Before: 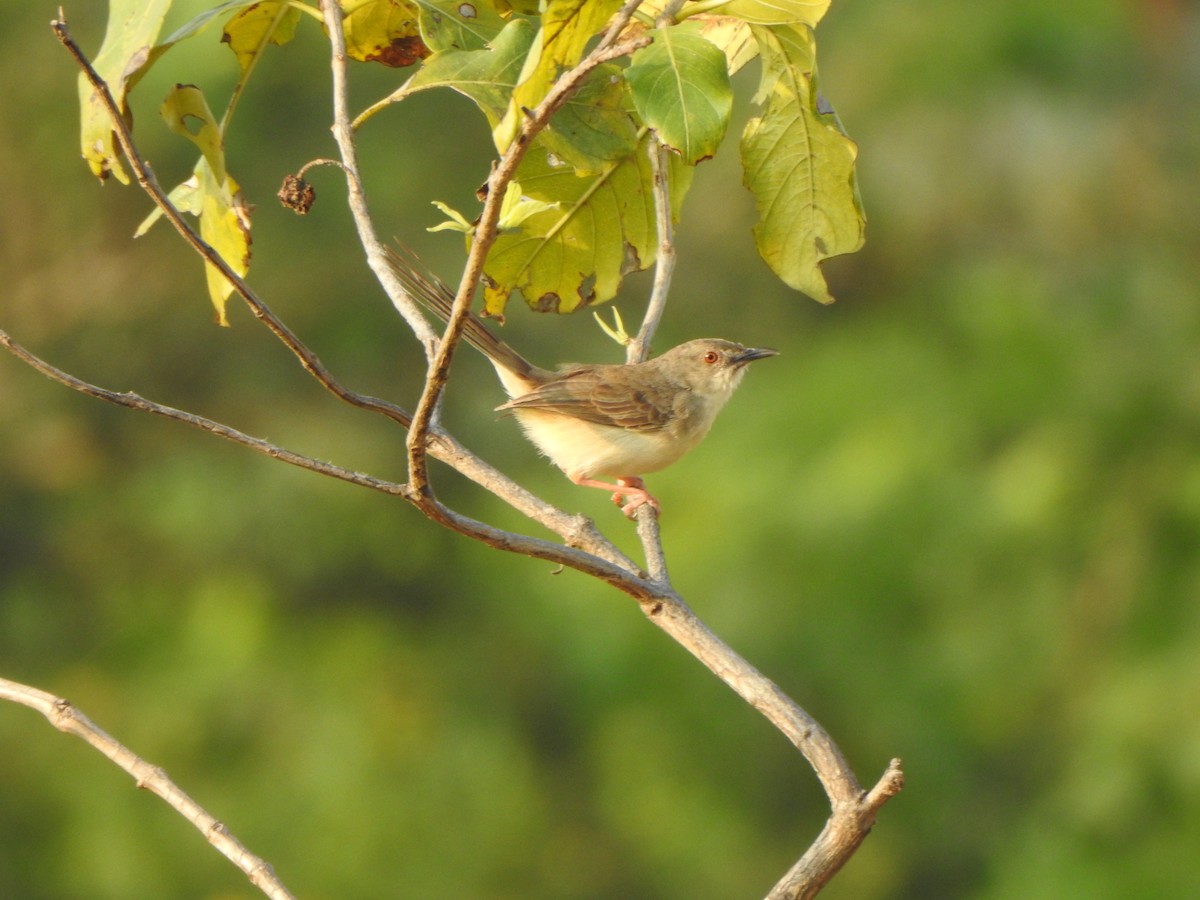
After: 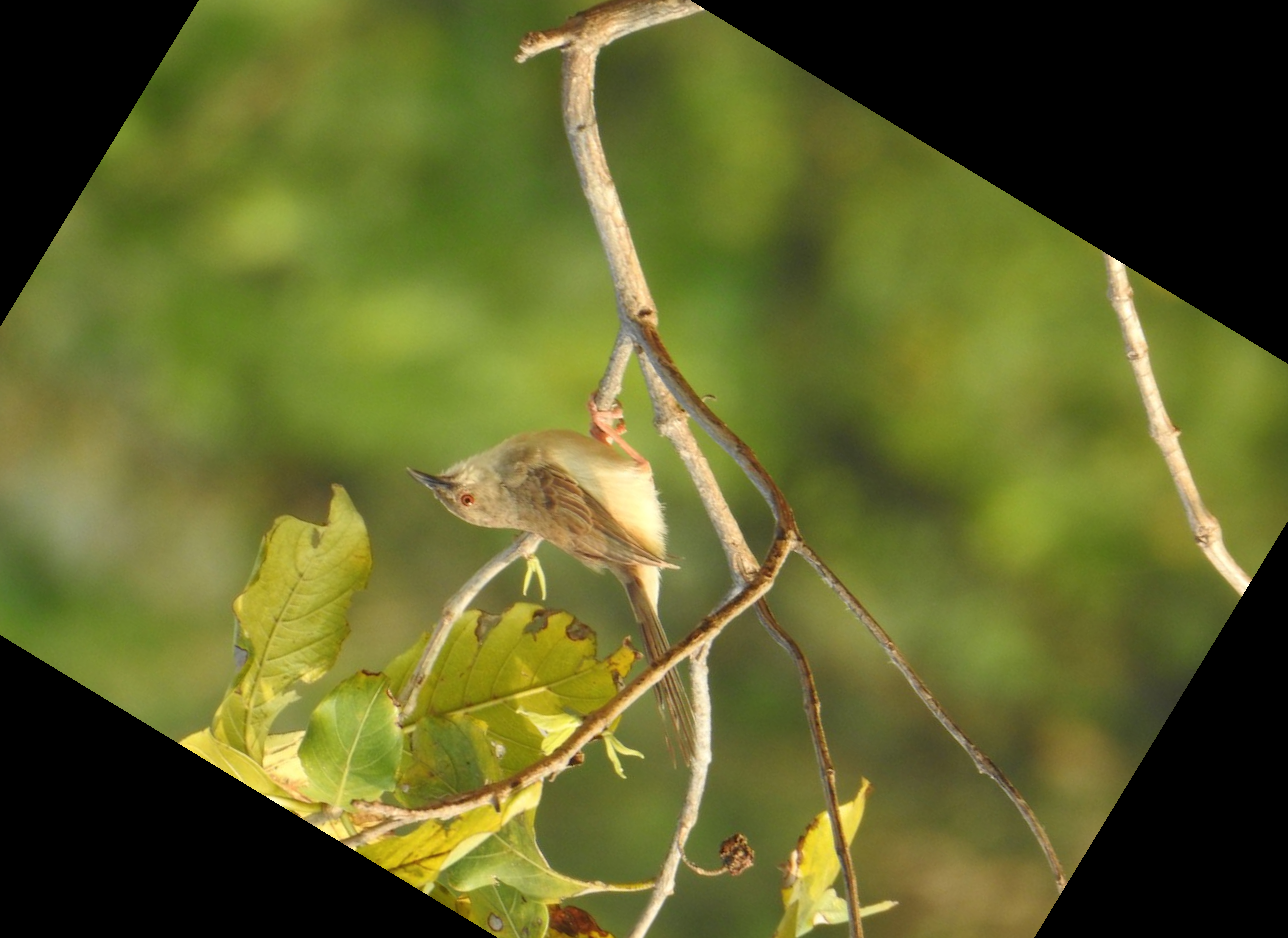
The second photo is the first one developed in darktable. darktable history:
crop and rotate: angle 148.68°, left 9.111%, top 15.603%, right 4.588%, bottom 17.041%
color balance: input saturation 99%
exposure: compensate highlight preservation false
